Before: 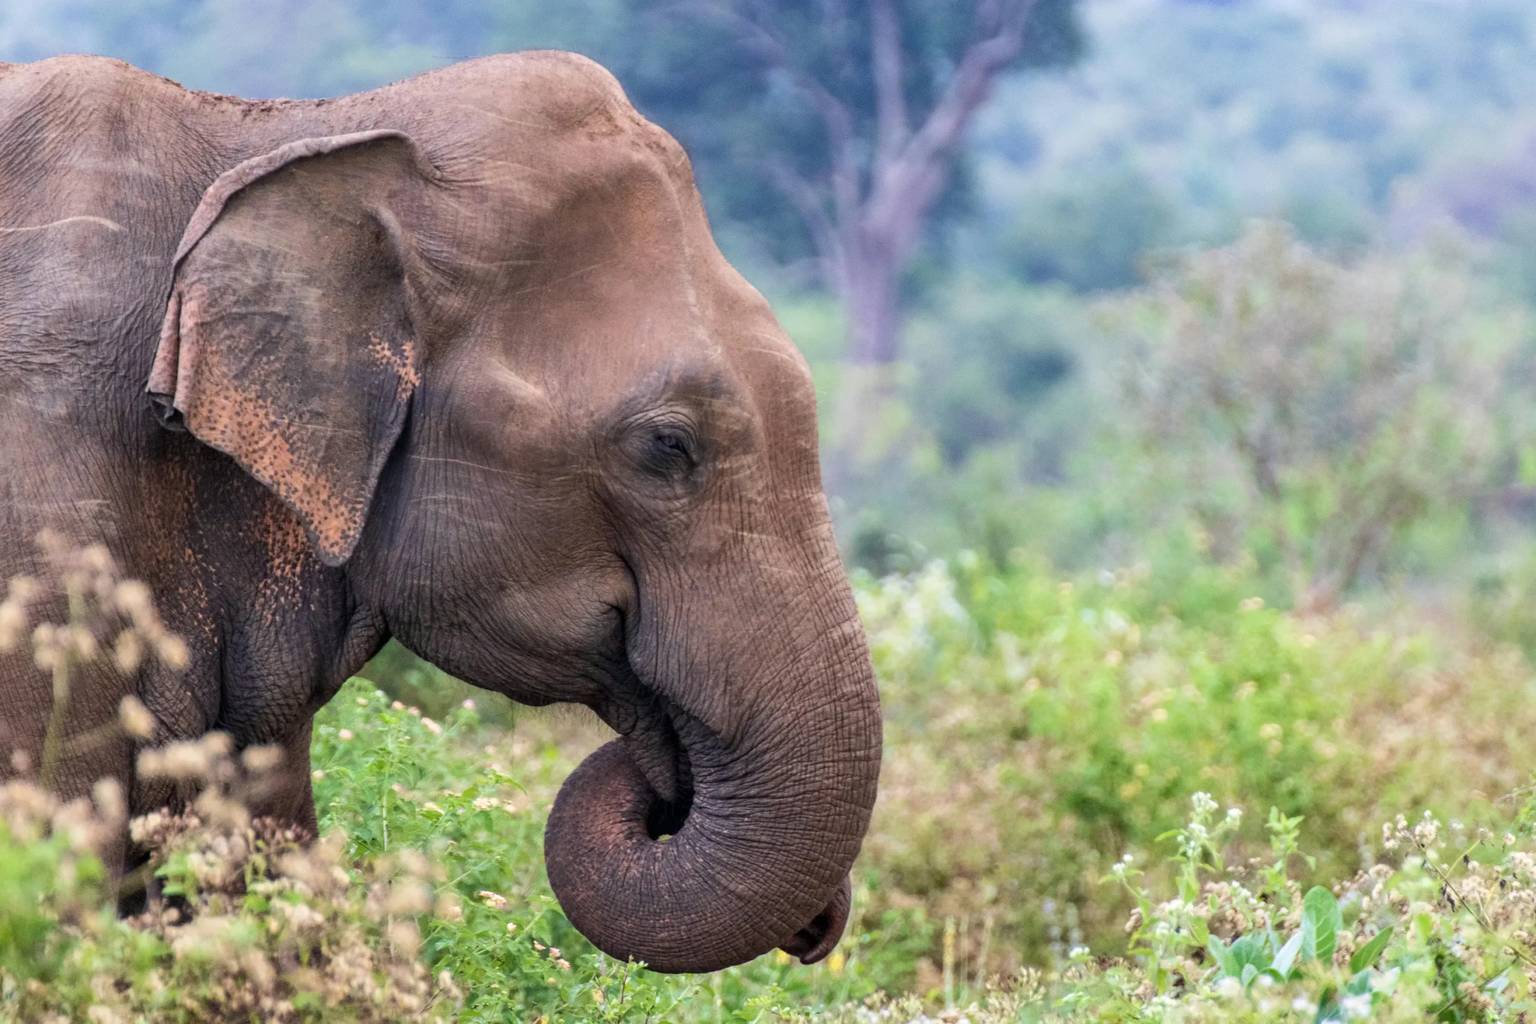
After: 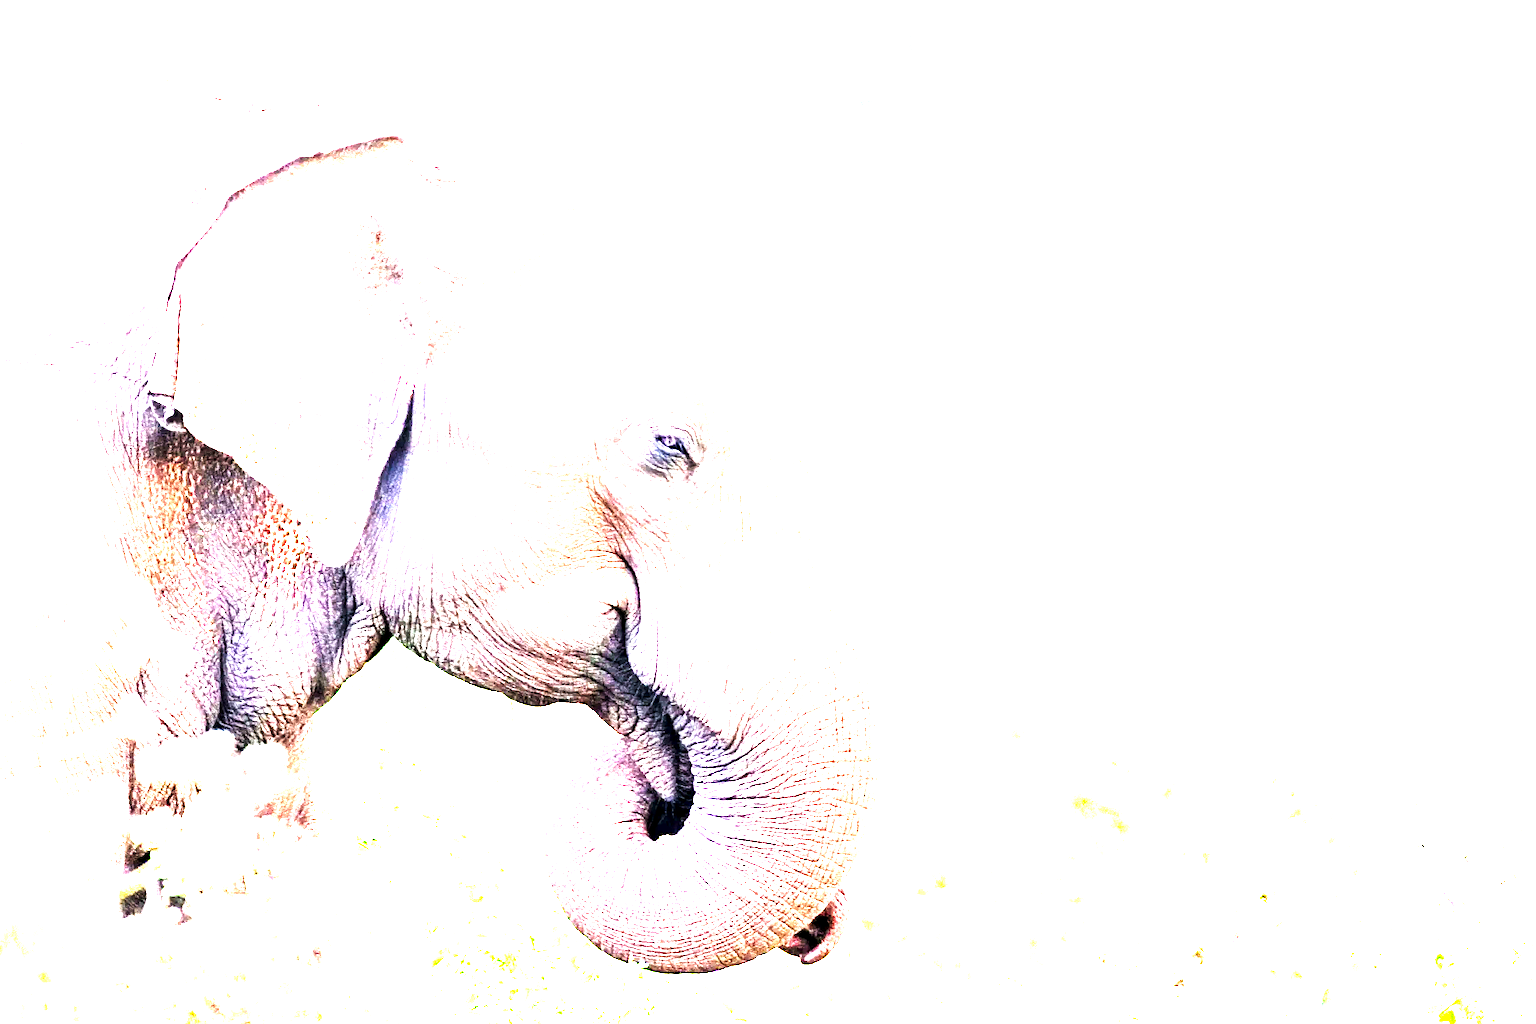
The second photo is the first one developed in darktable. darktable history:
sharpen: on, module defaults
exposure: black level correction 0.001, exposure 1.84 EV, compensate highlight preservation false
base curve: curves: ch0 [(0, 0) (0.026, 0.03) (0.109, 0.232) (0.351, 0.748) (0.669, 0.968) (1, 1)], preserve colors none
levels: levels [0, 0.281, 0.562]
